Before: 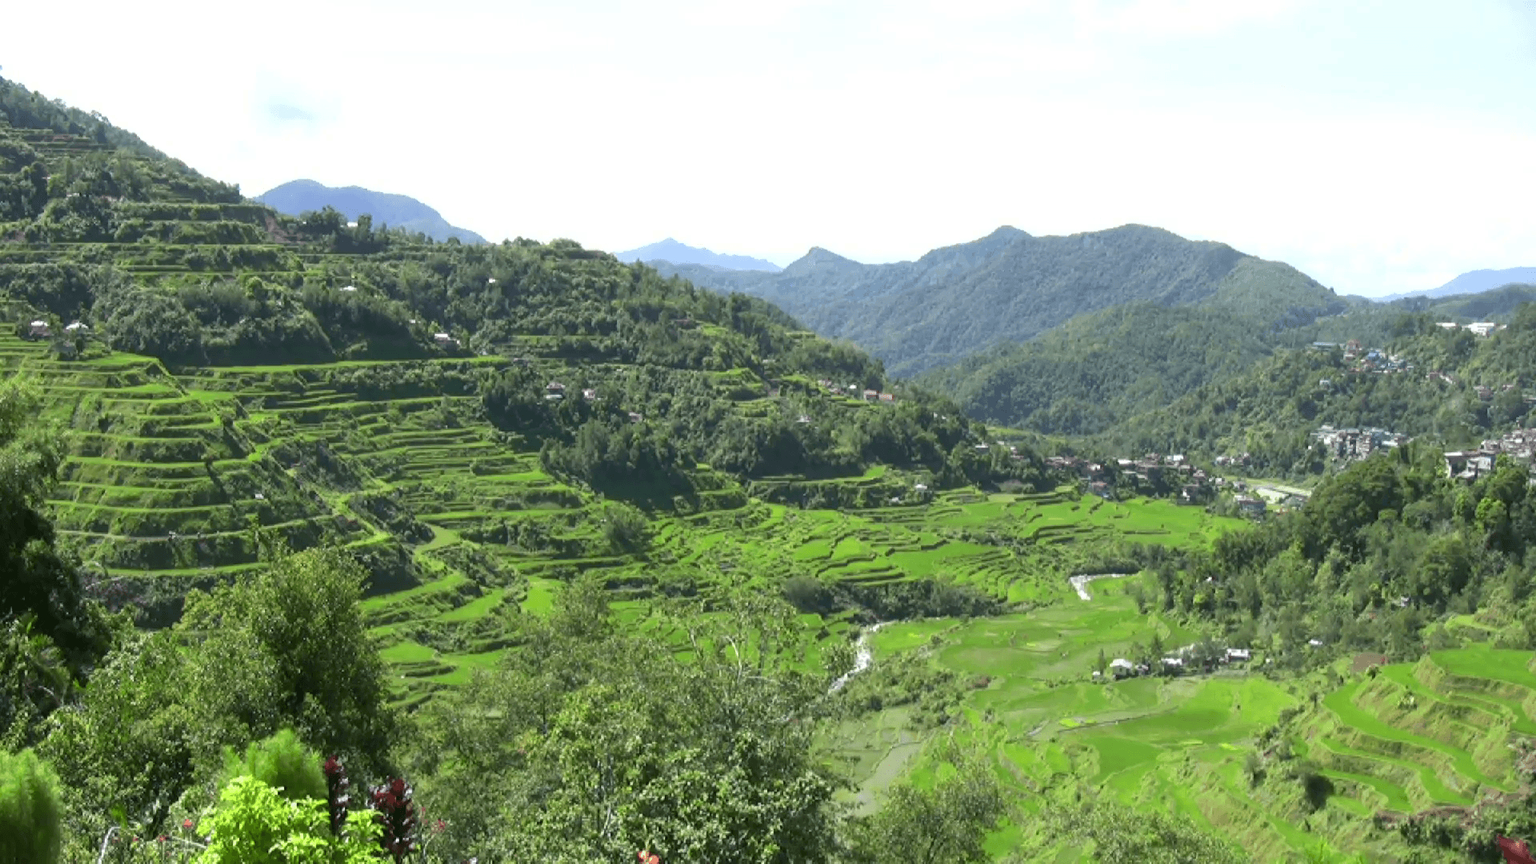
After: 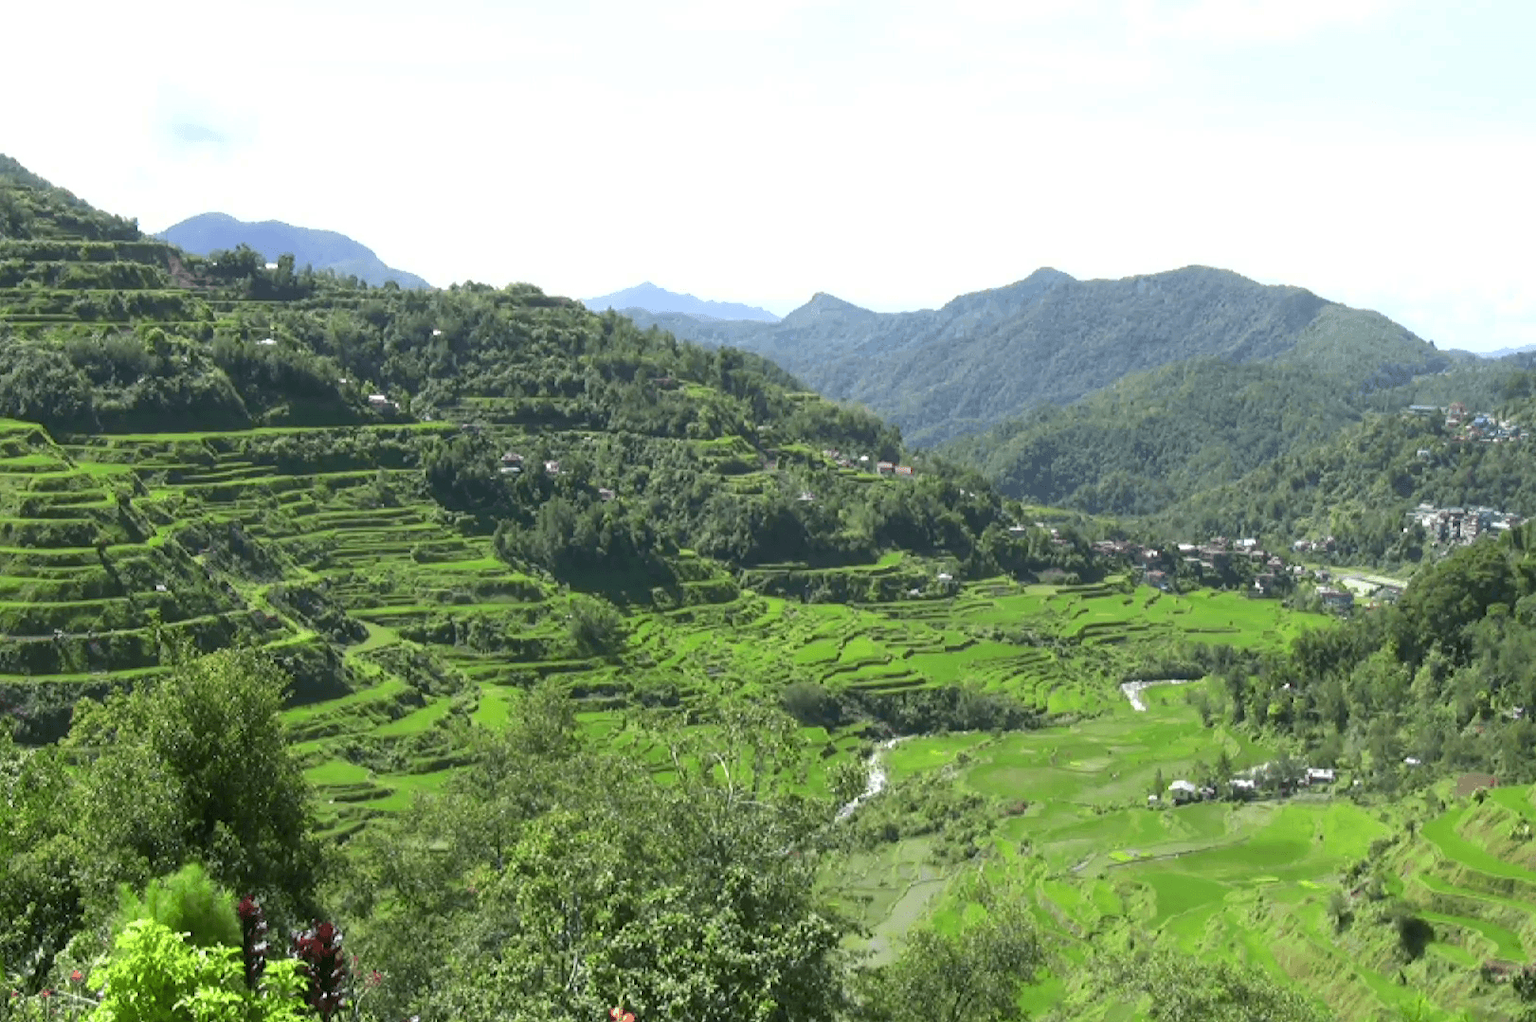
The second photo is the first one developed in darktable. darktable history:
crop: left 8.053%, right 7.469%
